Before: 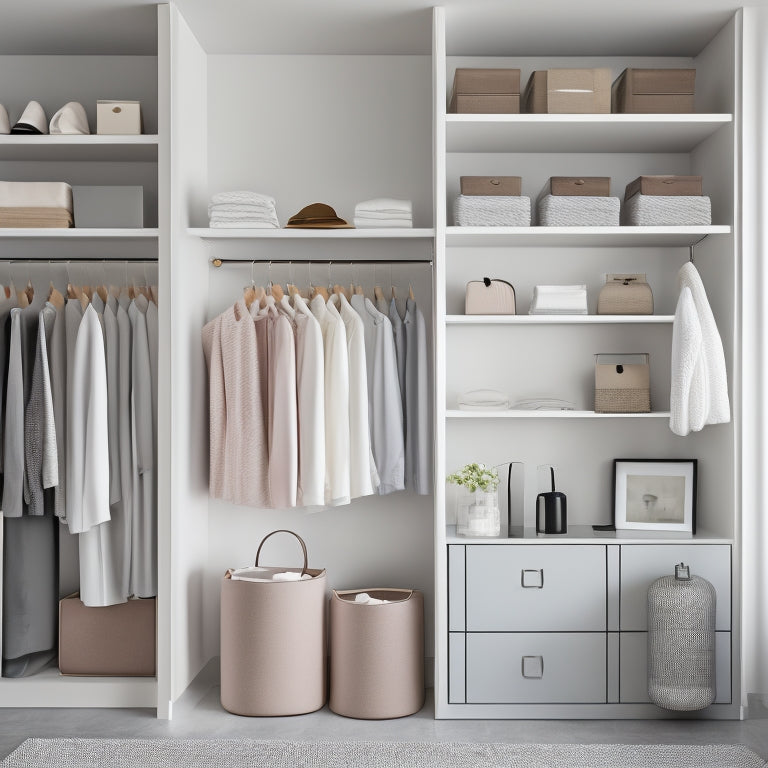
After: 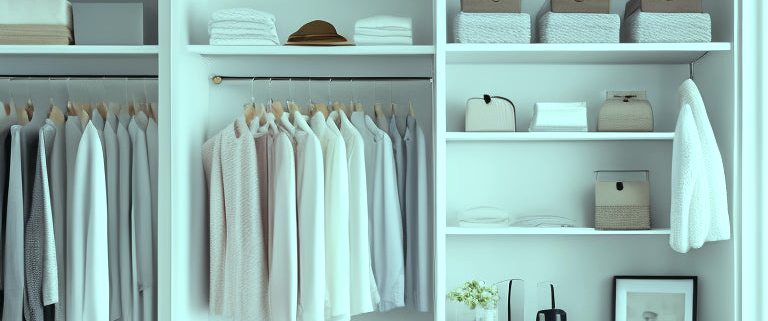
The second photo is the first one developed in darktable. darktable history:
crop and rotate: top 23.84%, bottom 34.294%
color balance: mode lift, gamma, gain (sRGB), lift [0.997, 0.979, 1.021, 1.011], gamma [1, 1.084, 0.916, 0.998], gain [1, 0.87, 1.13, 1.101], contrast 4.55%, contrast fulcrum 38.24%, output saturation 104.09%
